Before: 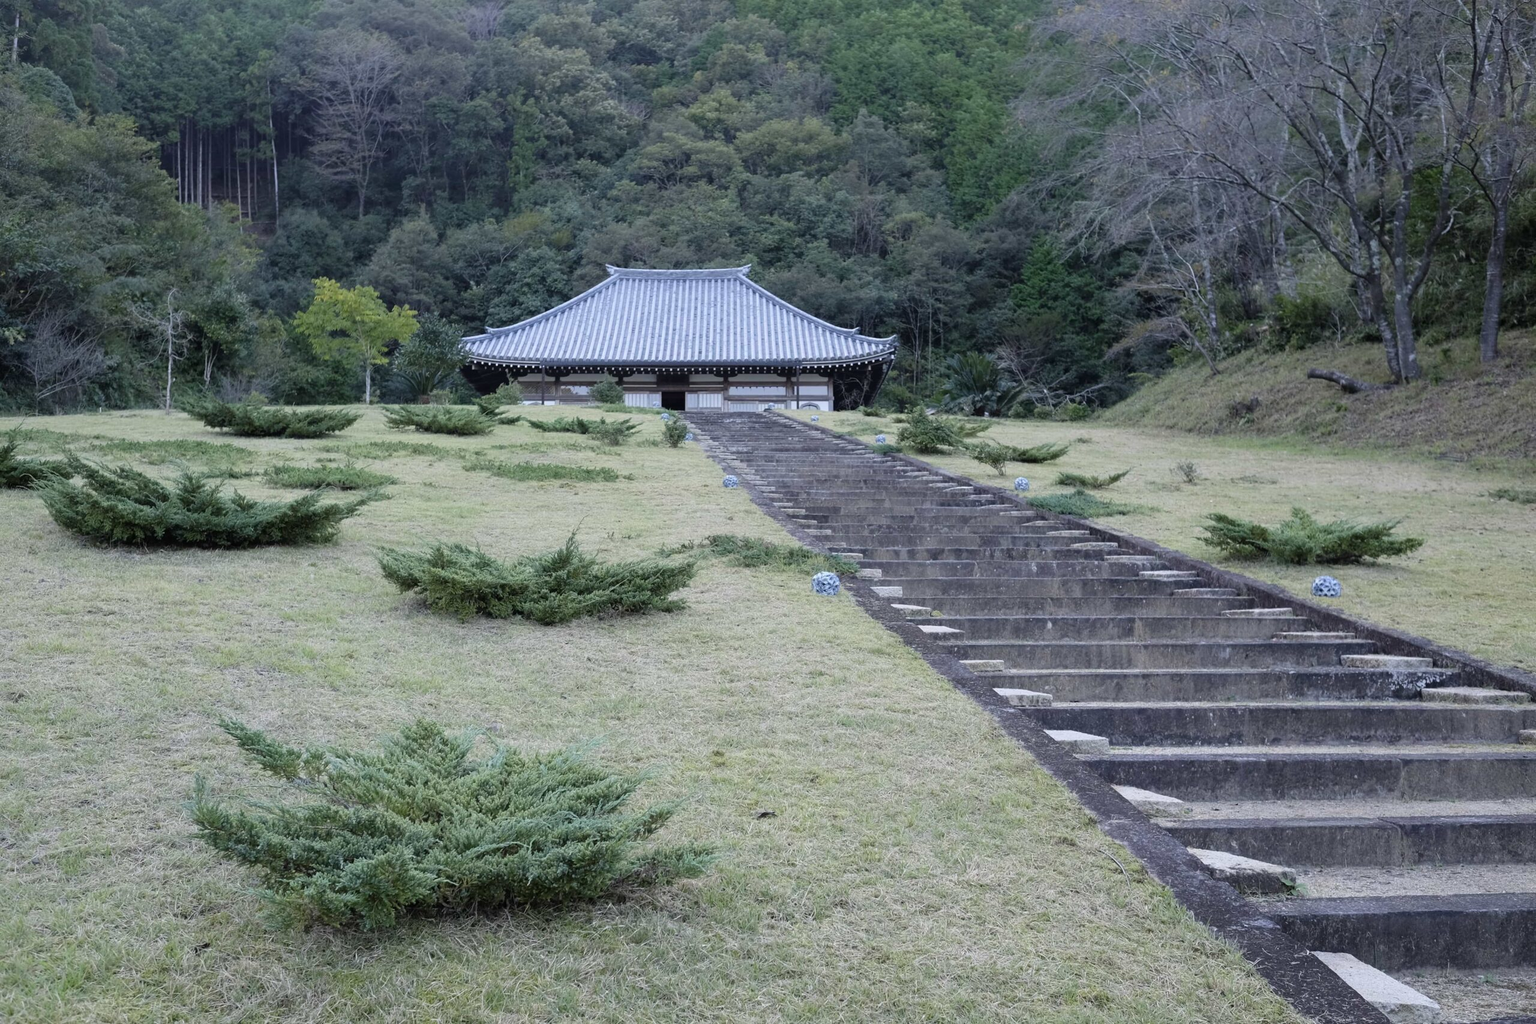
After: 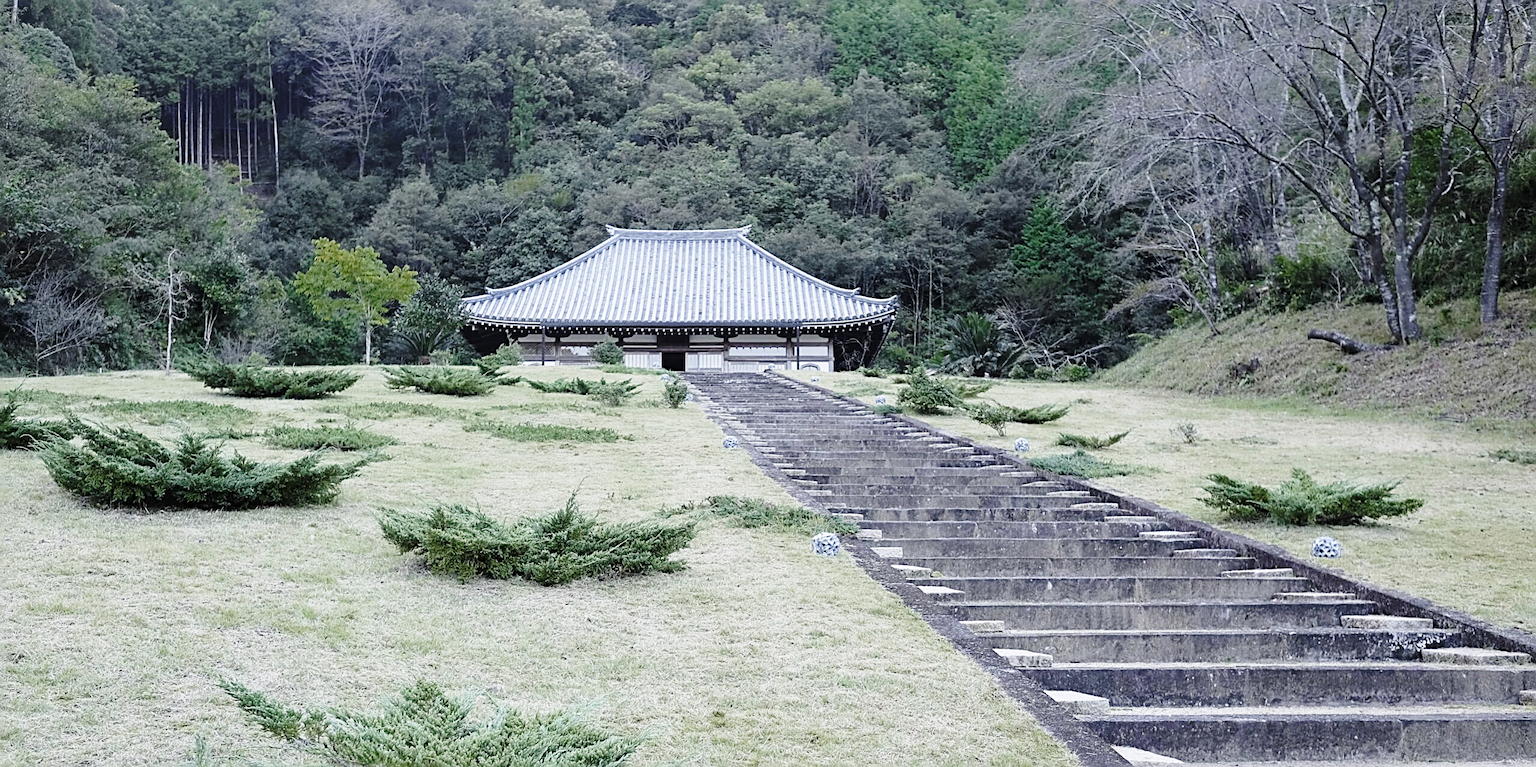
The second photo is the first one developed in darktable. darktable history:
base curve: curves: ch0 [(0, 0) (0.028, 0.03) (0.121, 0.232) (0.46, 0.748) (0.859, 0.968) (1, 1)], preserve colors none
color zones: curves: ch0 [(0, 0.48) (0.209, 0.398) (0.305, 0.332) (0.429, 0.493) (0.571, 0.5) (0.714, 0.5) (0.857, 0.5) (1, 0.48)]; ch1 [(0, 0.633) (0.143, 0.586) (0.286, 0.489) (0.429, 0.448) (0.571, 0.31) (0.714, 0.335) (0.857, 0.492) (1, 0.633)]; ch2 [(0, 0.448) (0.143, 0.498) (0.286, 0.5) (0.429, 0.5) (0.571, 0.5) (0.714, 0.5) (0.857, 0.5) (1, 0.448)]
sharpen: radius 2.59, amount 0.681
crop: top 3.891%, bottom 21.139%
